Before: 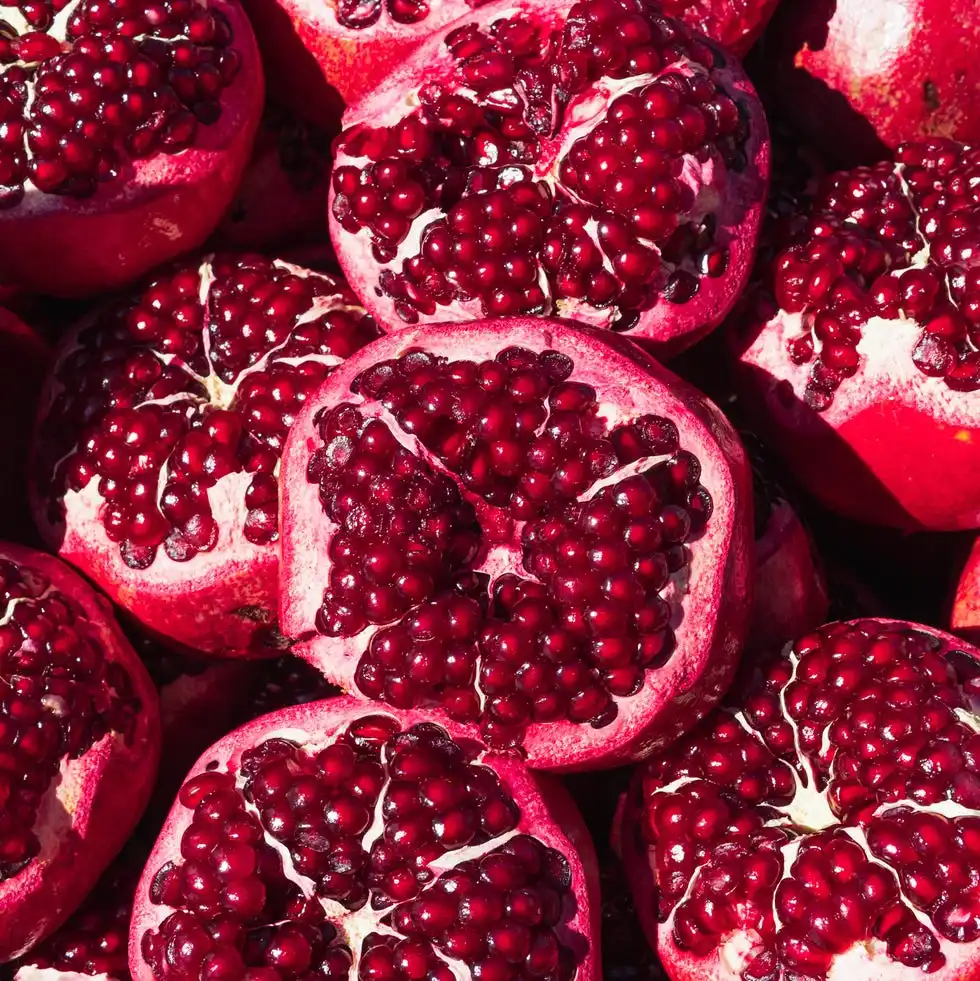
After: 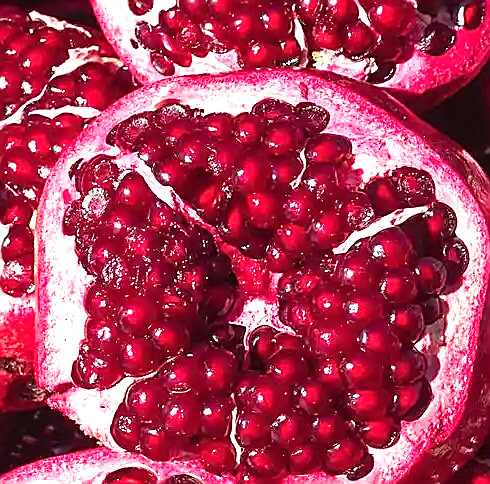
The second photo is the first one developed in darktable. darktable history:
exposure: black level correction 0, exposure 0.891 EV, compensate highlight preservation false
crop: left 24.957%, top 25.32%, right 25.033%, bottom 25.314%
sharpen: radius 1.421, amount 1.241, threshold 0.602
